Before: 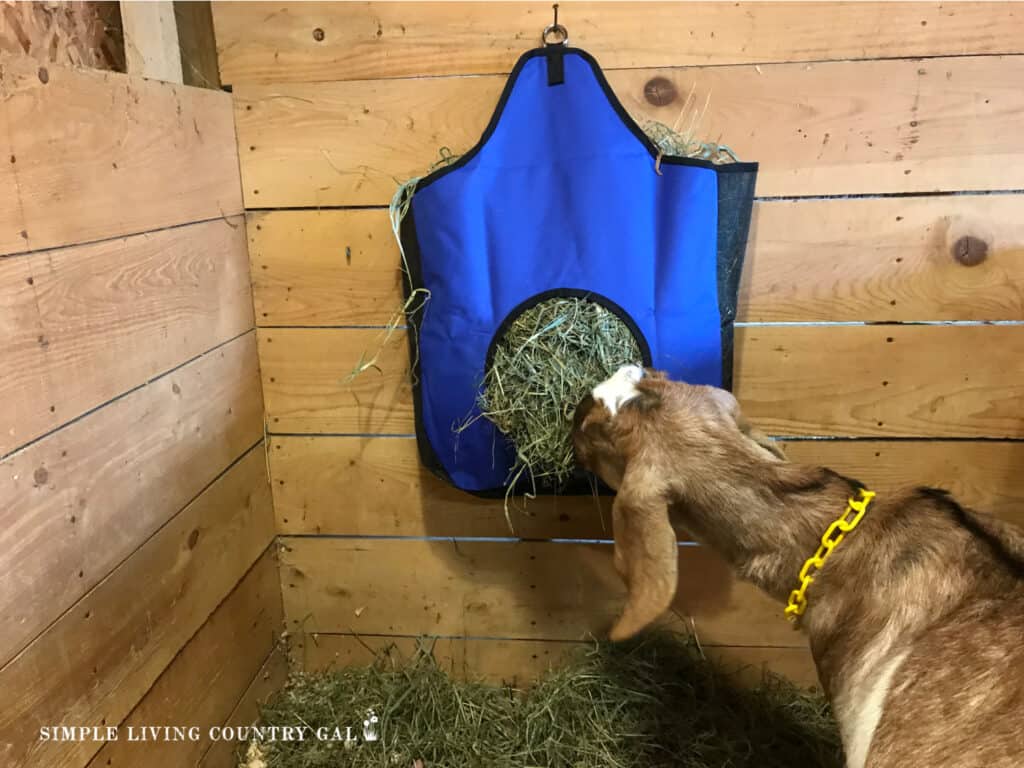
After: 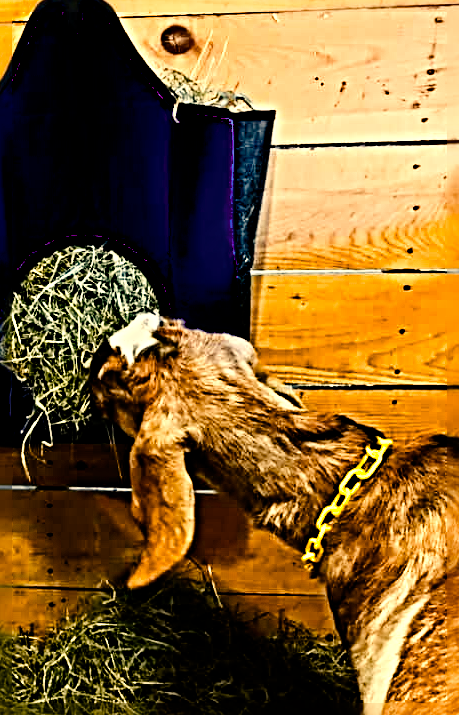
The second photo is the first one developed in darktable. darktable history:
color correction: highlights a* 2.62, highlights b* 22.68
filmic rgb: black relative exposure -9.17 EV, white relative exposure 6.75 EV, threshold 3.03 EV, hardness 3.06, contrast 1.057, add noise in highlights 0.002, preserve chrominance no, color science v3 (2019), use custom middle-gray values true, contrast in highlights soft, enable highlight reconstruction true
sharpen: radius 6.285, amount 1.809, threshold 0.155
crop: left 47.246%, top 6.889%, right 7.916%
shadows and highlights: shadows -28.74, highlights 29.61
color zones: curves: ch0 [(0.018, 0.548) (0.197, 0.654) (0.425, 0.447) (0.605, 0.658) (0.732, 0.579)]; ch1 [(0.105, 0.531) (0.224, 0.531) (0.386, 0.39) (0.618, 0.456) (0.732, 0.456) (0.956, 0.421)]; ch2 [(0.039, 0.583) (0.215, 0.465) (0.399, 0.544) (0.465, 0.548) (0.614, 0.447) (0.724, 0.43) (0.882, 0.623) (0.956, 0.632)]
color balance rgb: shadows lift › chroma 1.028%, shadows lift › hue 214.38°, linear chroma grading › global chroma 9.749%, perceptual saturation grading › global saturation 25.293%, global vibrance 1.263%, saturation formula JzAzBz (2021)
